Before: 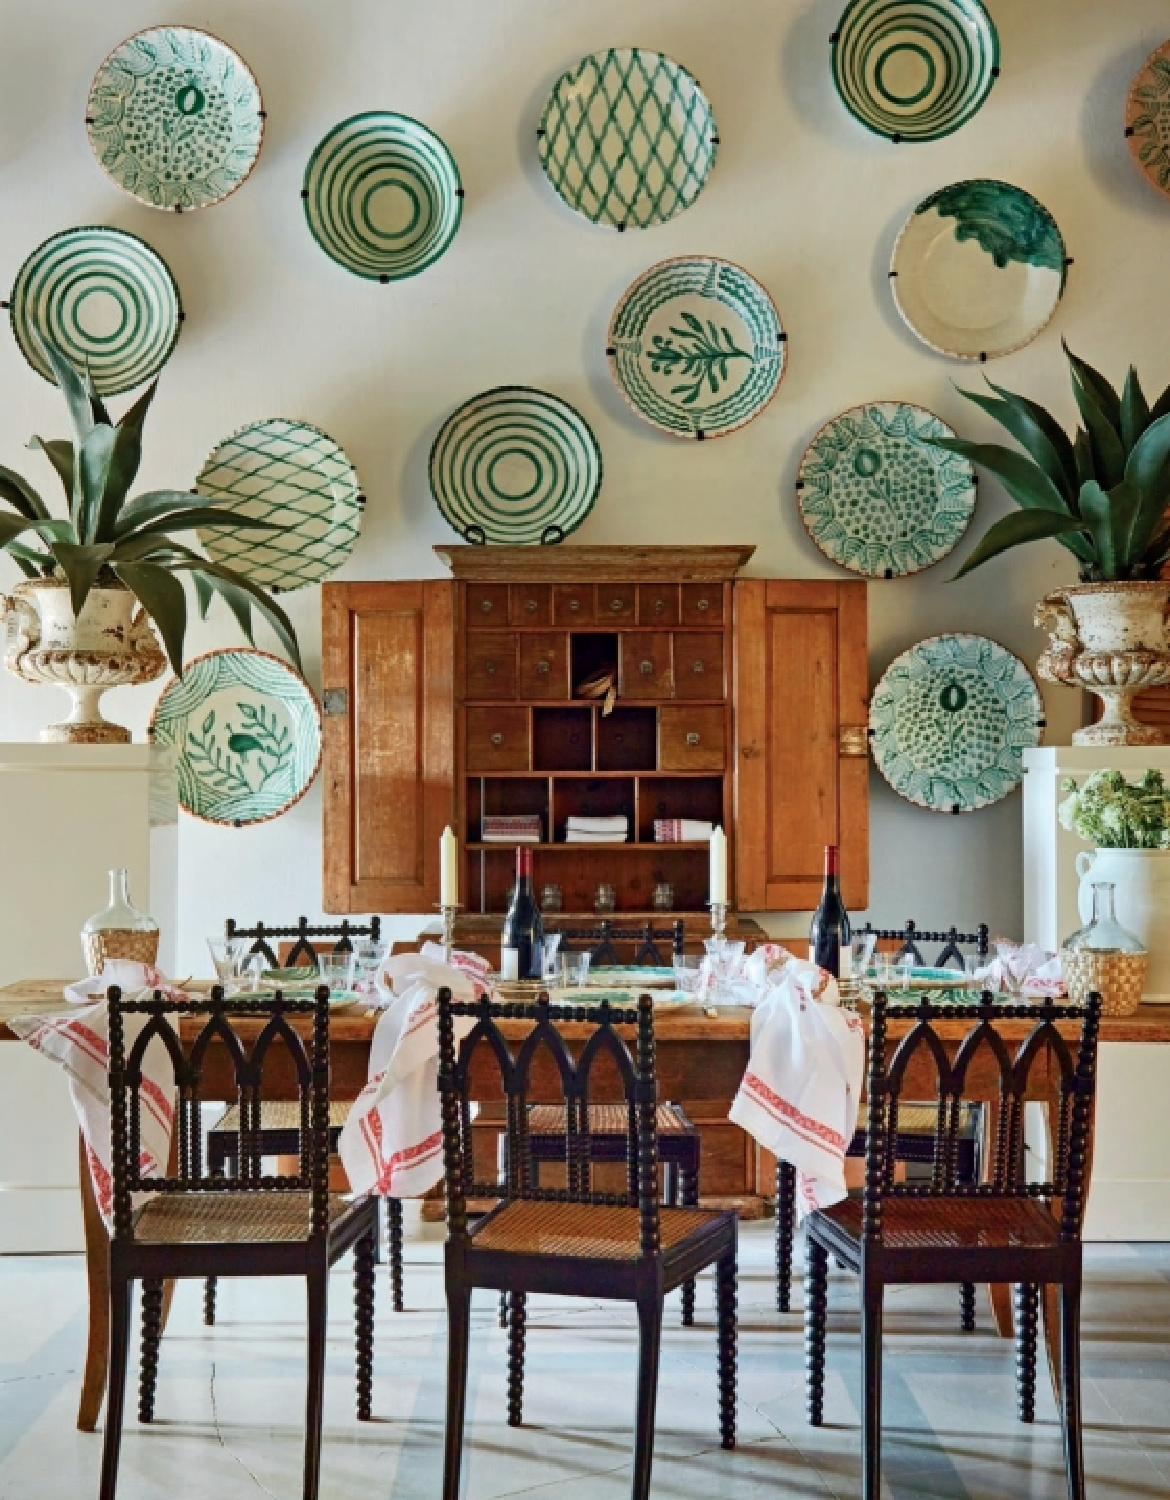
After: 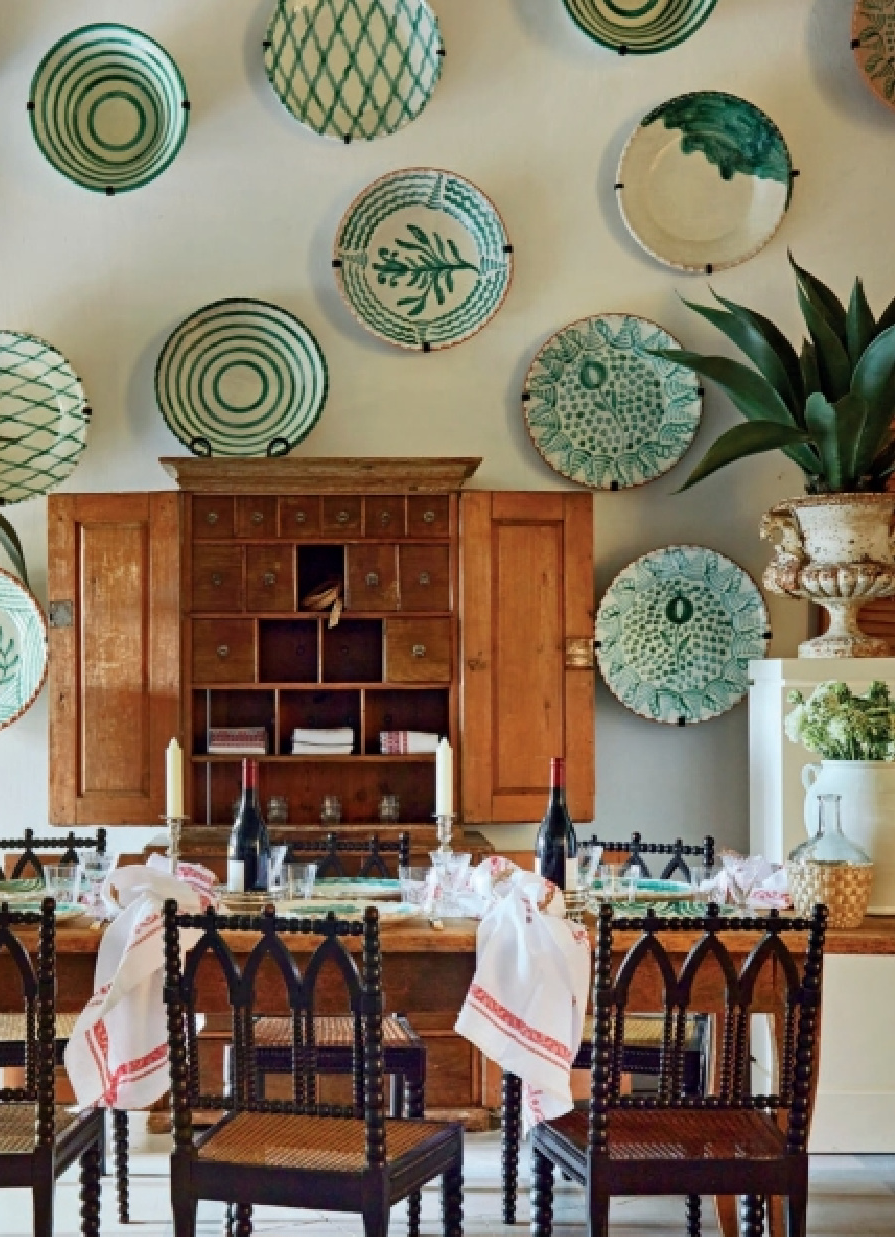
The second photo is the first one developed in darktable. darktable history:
crop: left 23.441%, top 5.903%, bottom 11.569%
